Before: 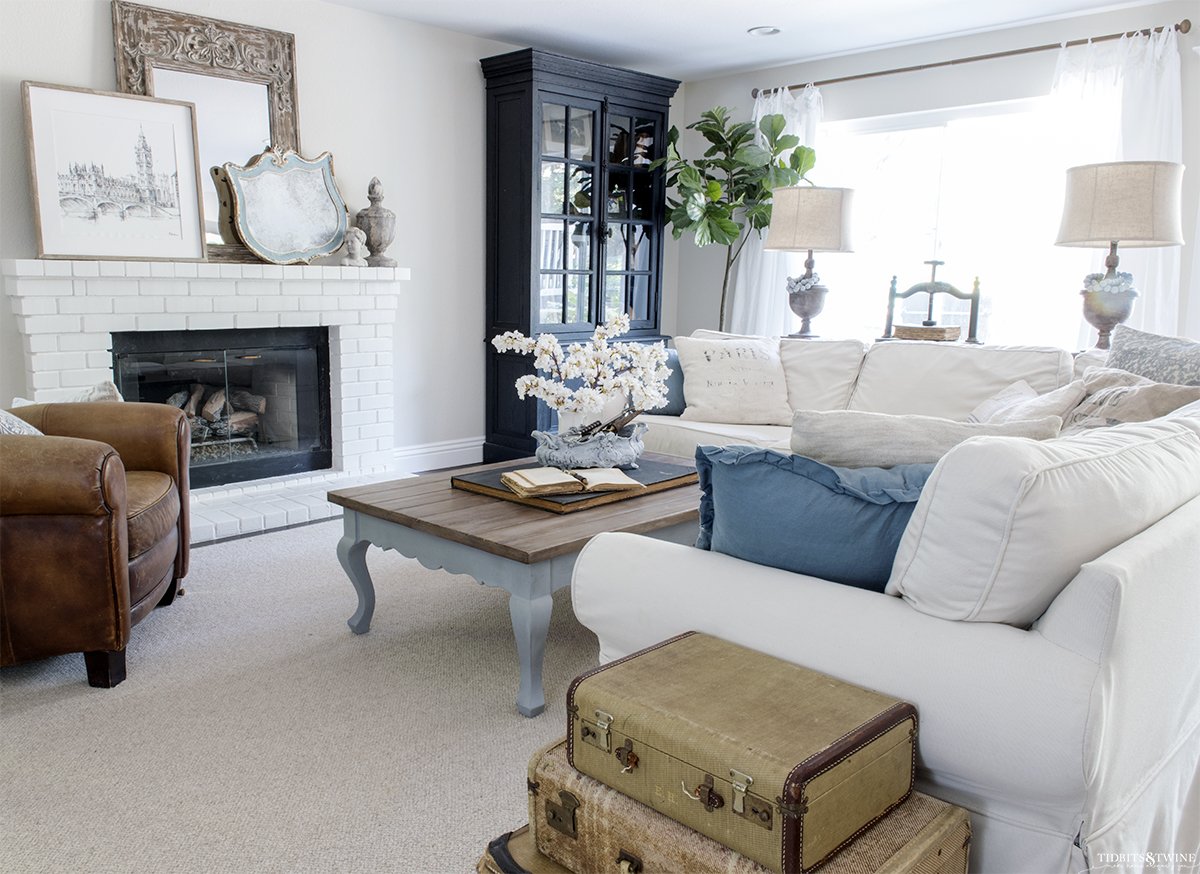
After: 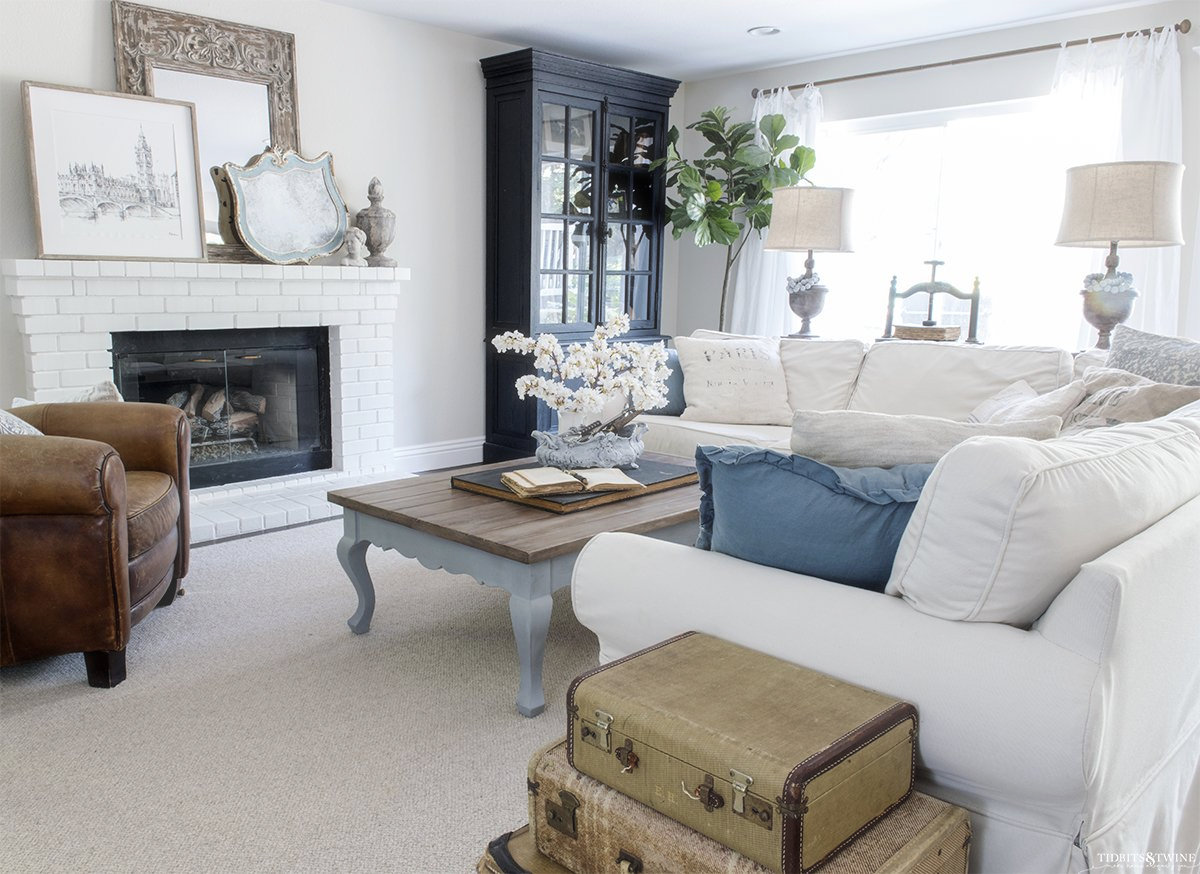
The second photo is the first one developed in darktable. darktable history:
haze removal: strength -0.099, compatibility mode true, adaptive false
